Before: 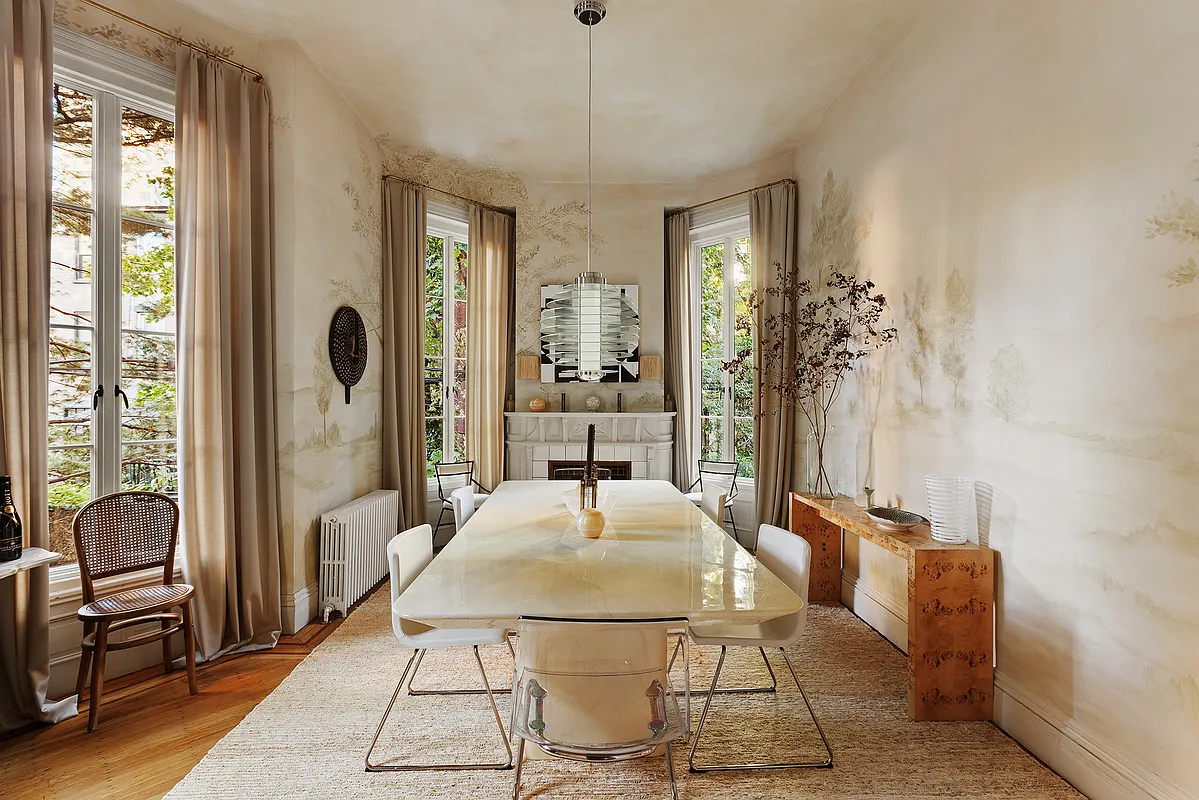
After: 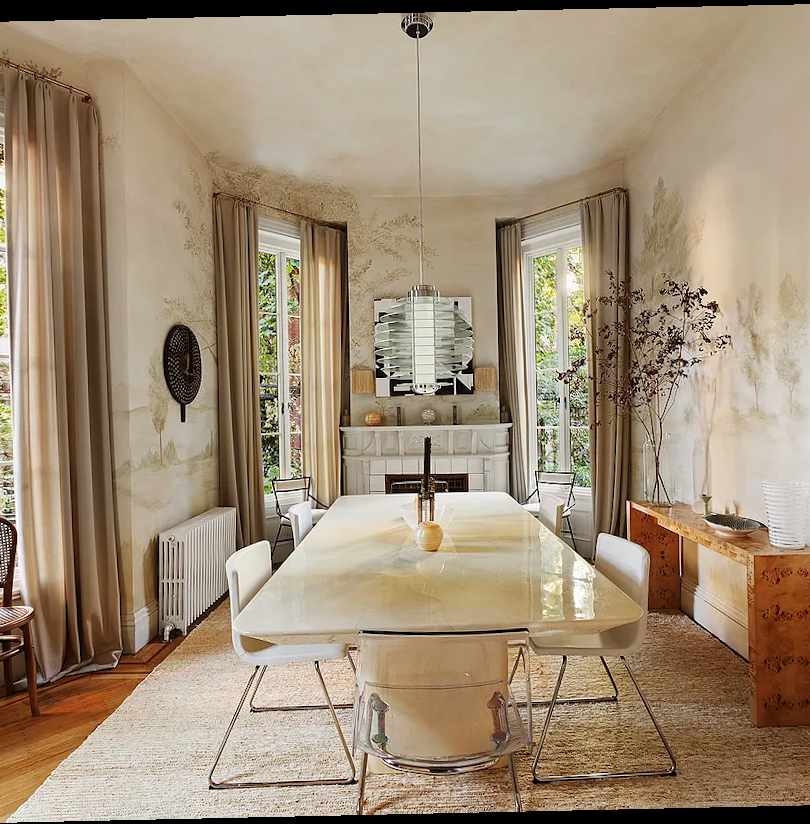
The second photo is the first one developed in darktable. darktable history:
contrast brightness saturation: contrast 0.1, brightness 0.02, saturation 0.02
rotate and perspective: rotation -1.24°, automatic cropping off
crop and rotate: left 14.292%, right 19.041%
